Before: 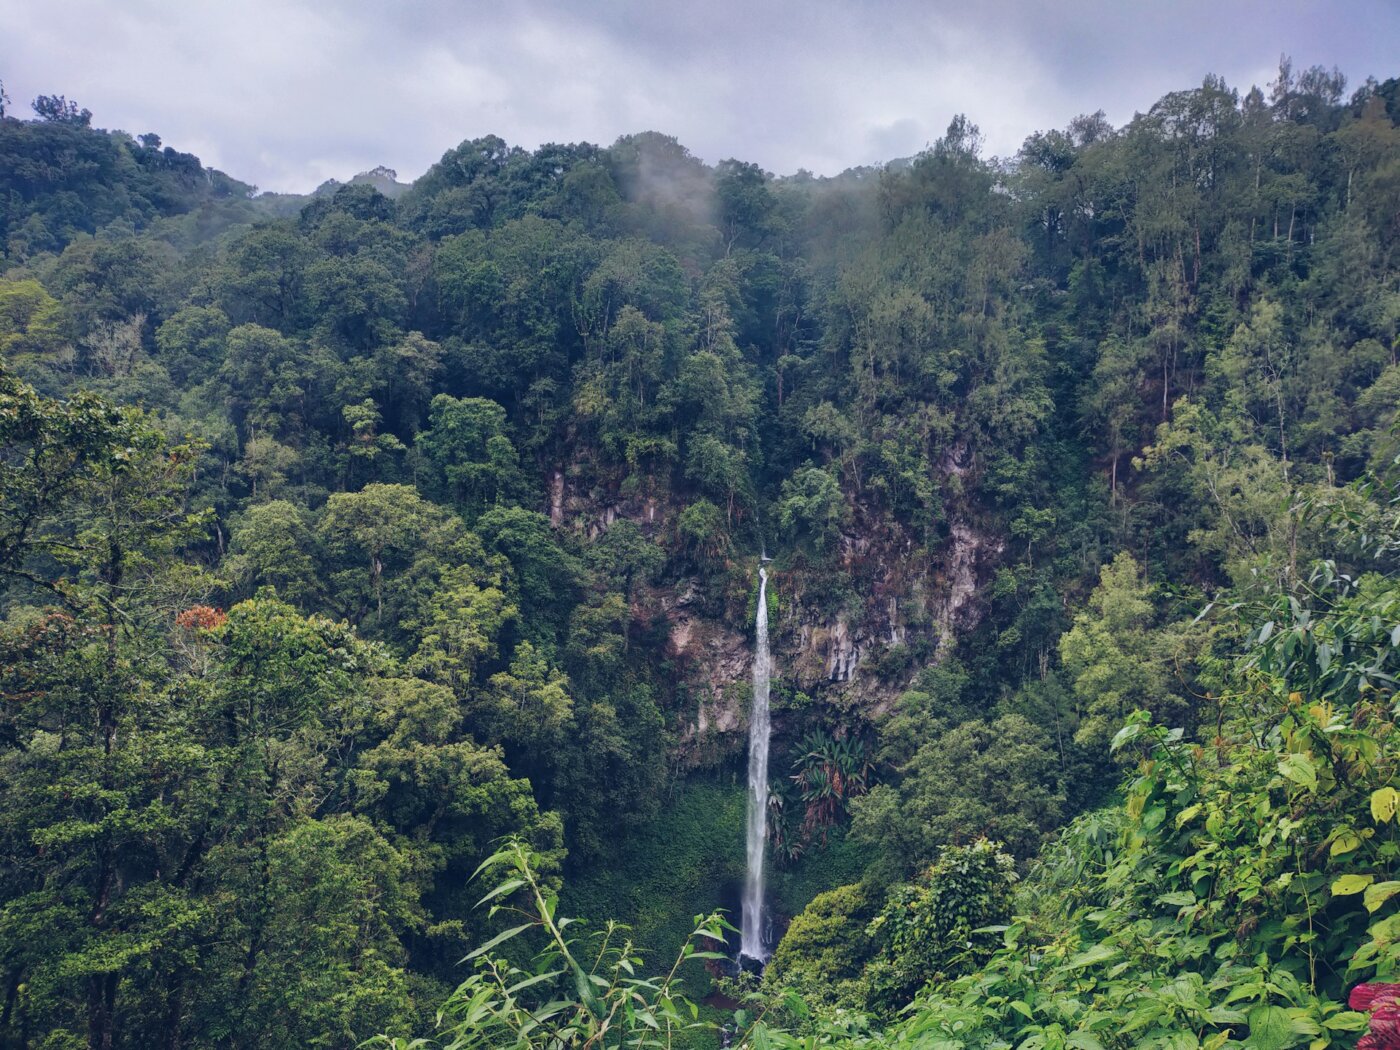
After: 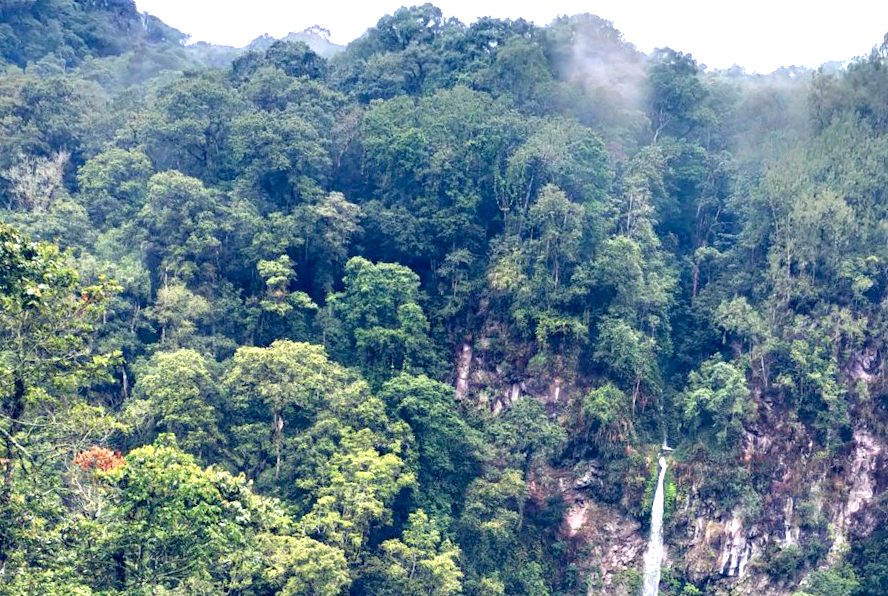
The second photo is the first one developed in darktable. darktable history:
exposure: black level correction 0.009, exposure 1.436 EV, compensate exposure bias true, compensate highlight preservation false
crop and rotate: angle -4.82°, left 2.185%, top 6.898%, right 27.463%, bottom 30.084%
